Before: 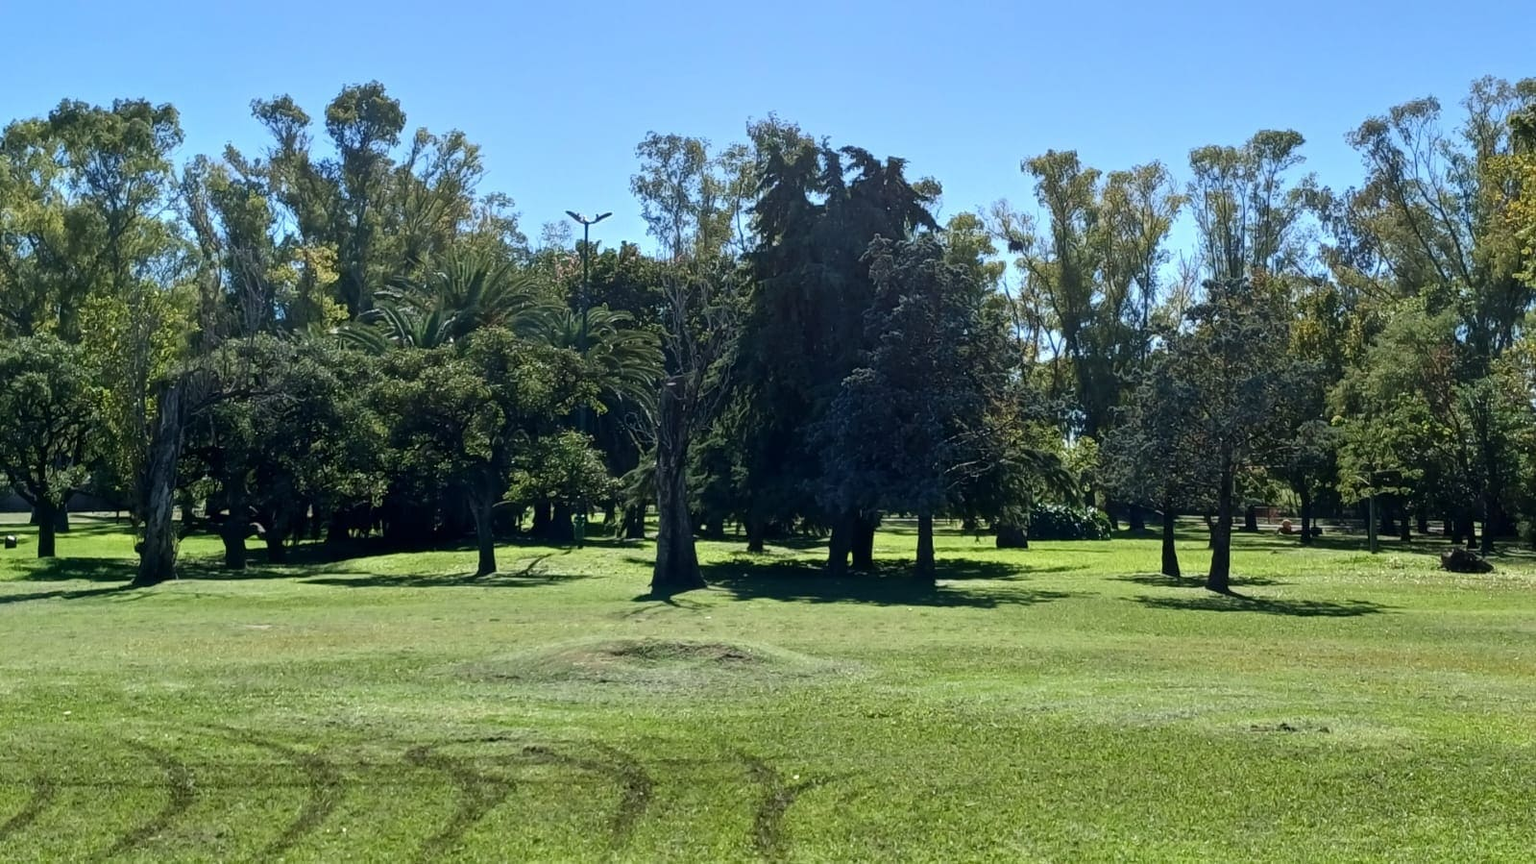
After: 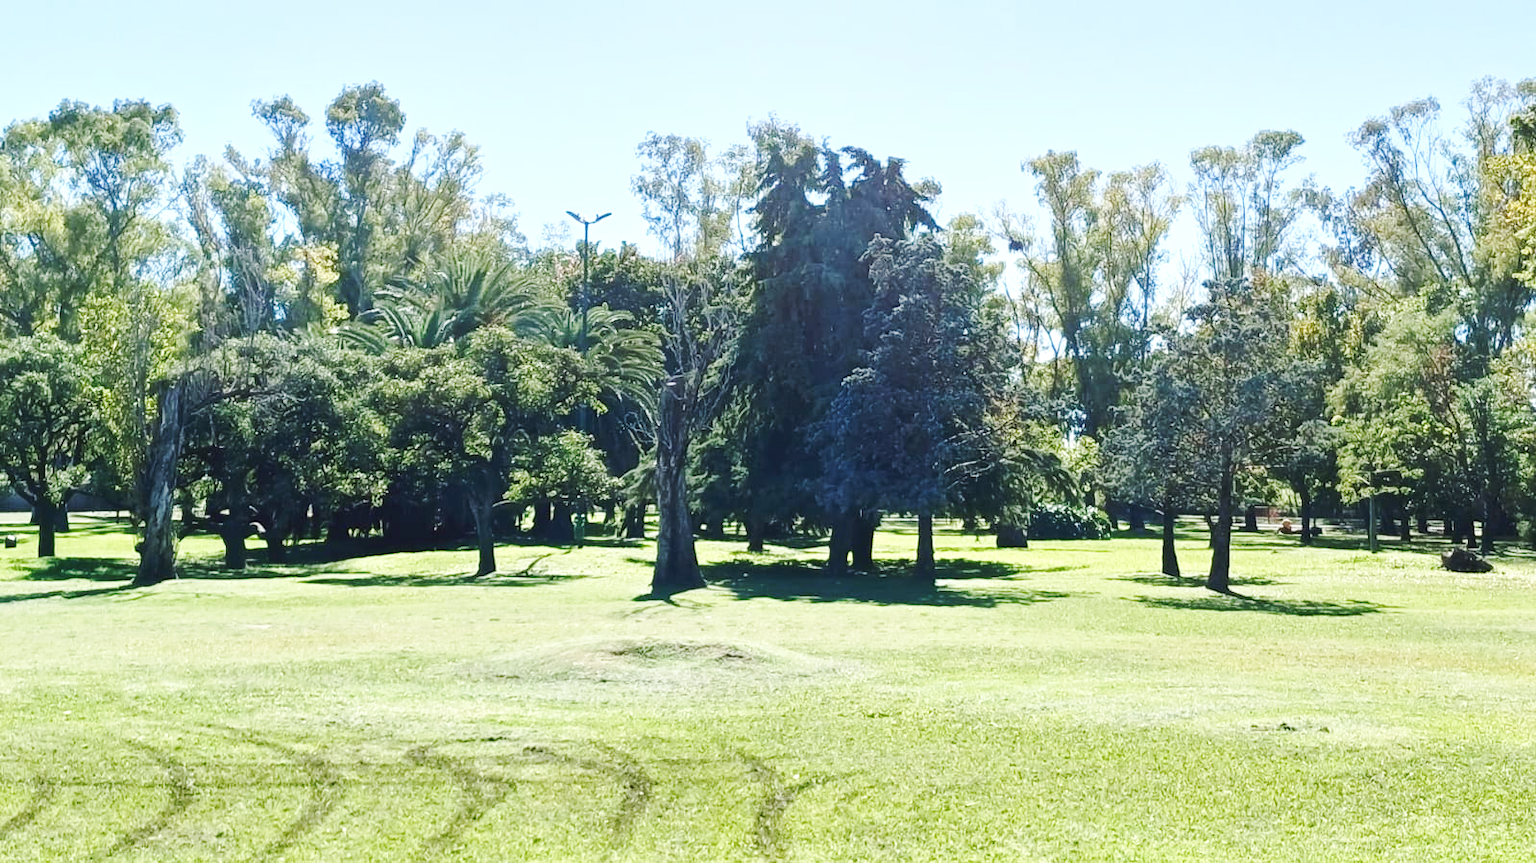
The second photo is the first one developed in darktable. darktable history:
base curve: curves: ch0 [(0, 0.007) (0.028, 0.063) (0.121, 0.311) (0.46, 0.743) (0.859, 0.957) (1, 1)], preserve colors none
exposure: exposure 0.636 EV, compensate highlight preservation false
